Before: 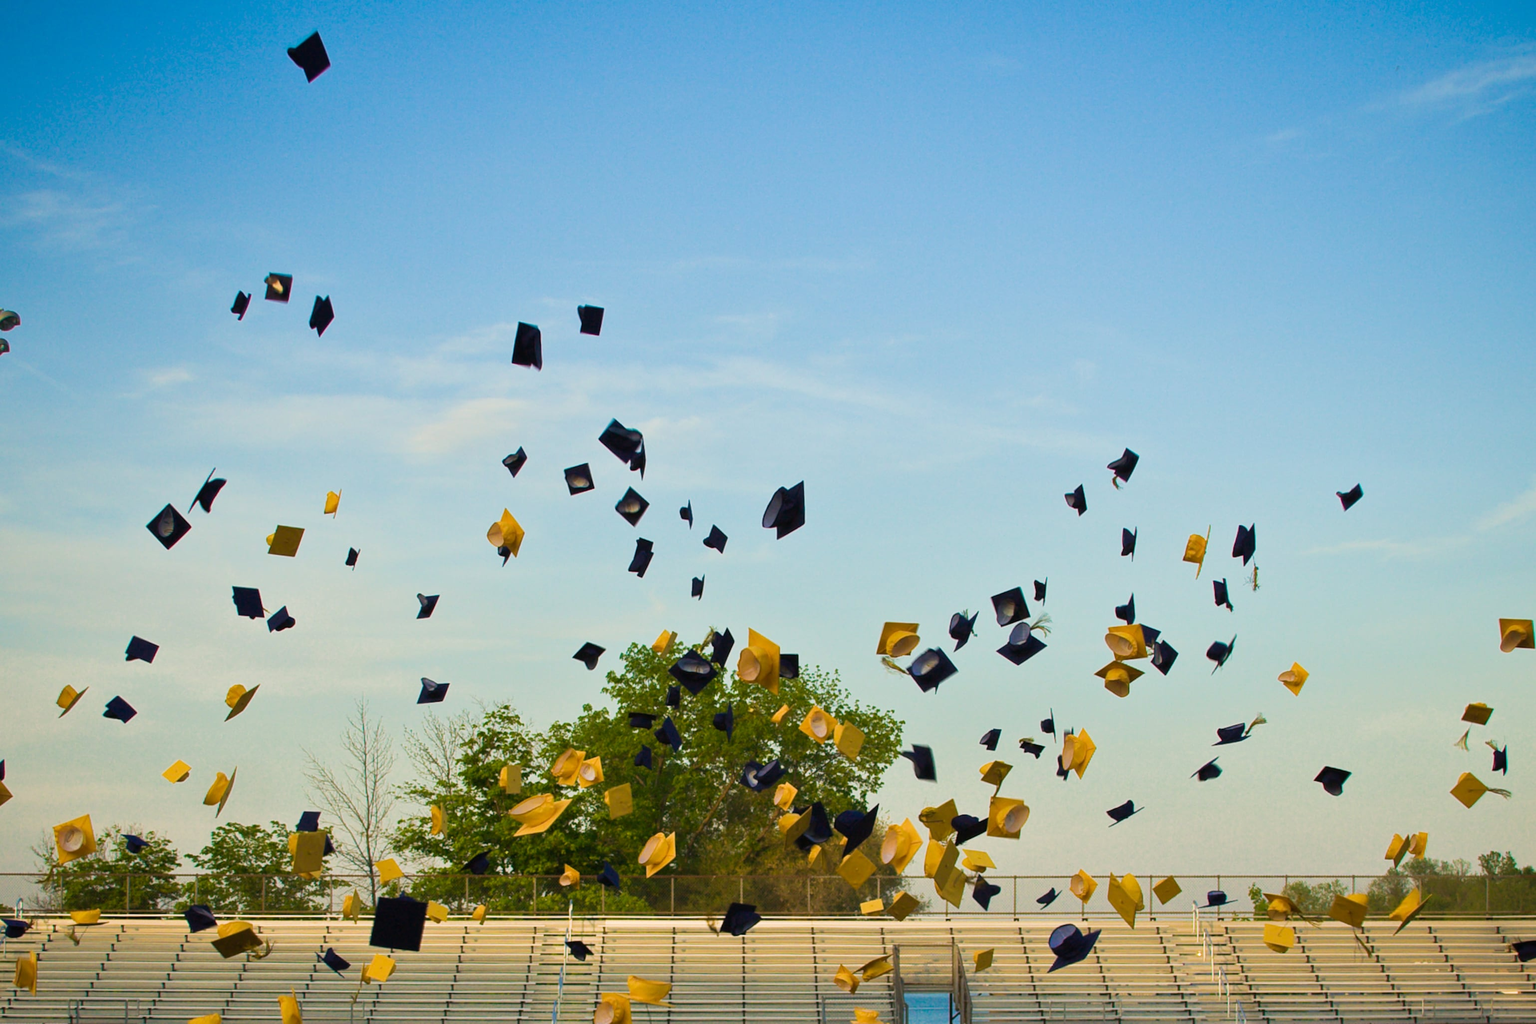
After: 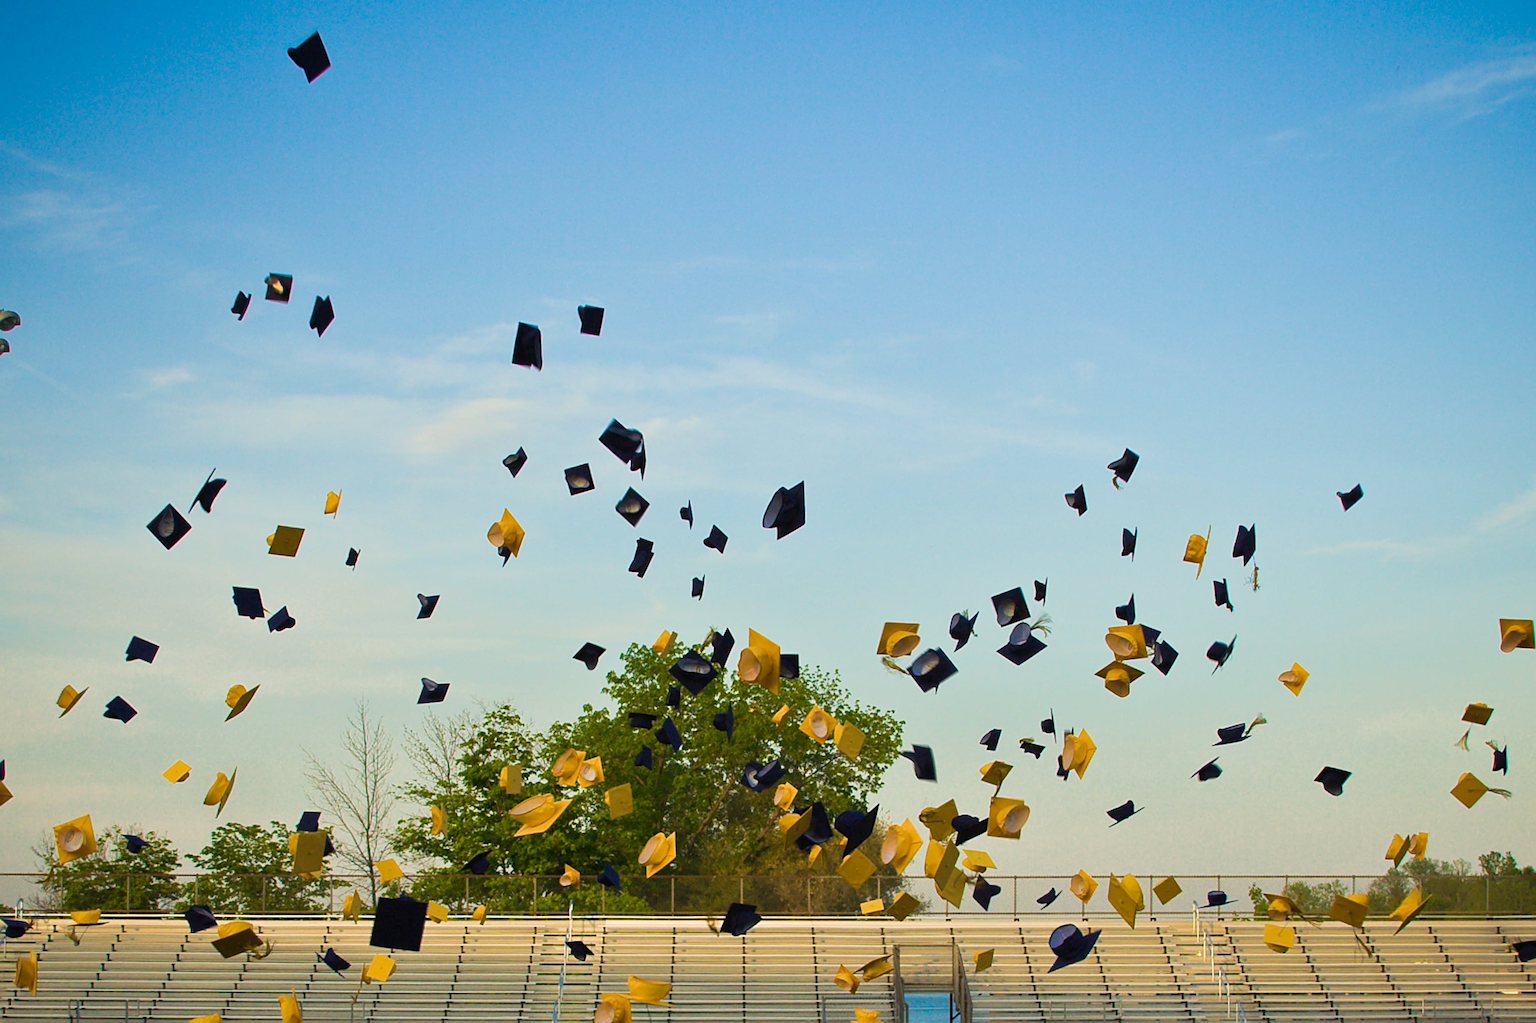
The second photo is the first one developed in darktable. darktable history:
sharpen: radius 2.479, amount 0.322
